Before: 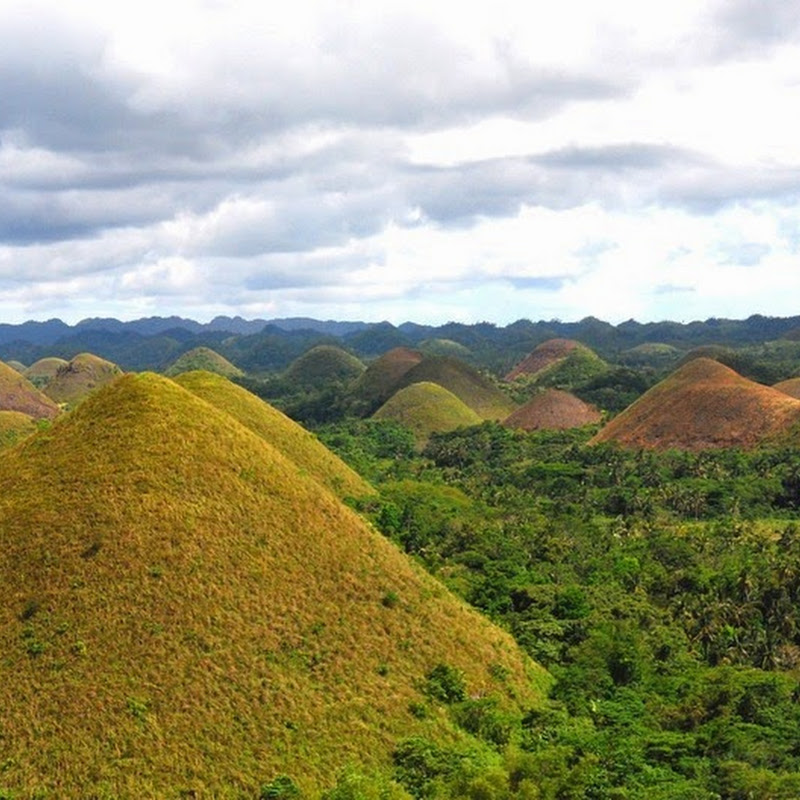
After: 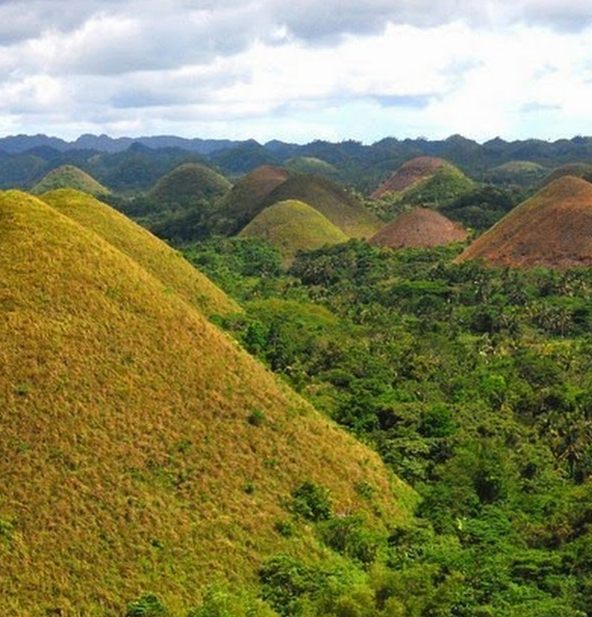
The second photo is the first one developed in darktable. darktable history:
crop: left 16.854%, top 22.768%, right 9.104%
